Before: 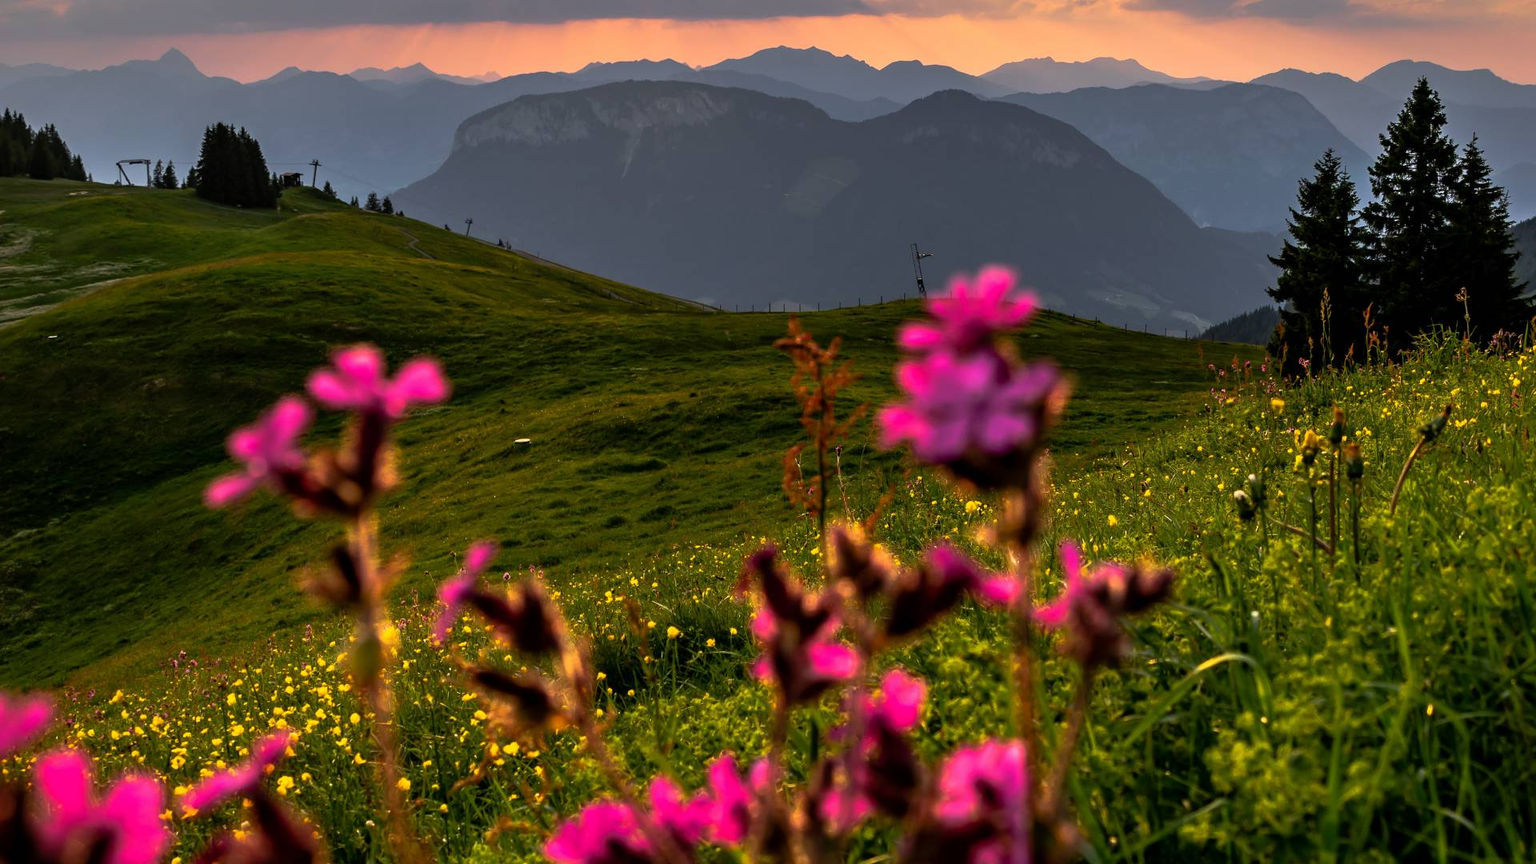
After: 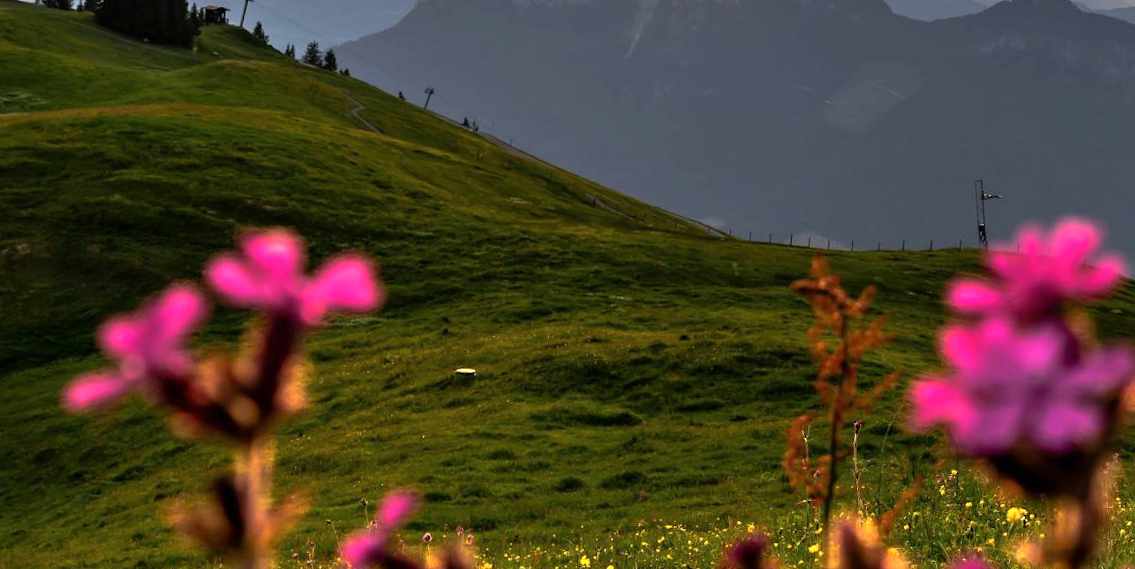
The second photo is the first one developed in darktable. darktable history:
exposure: exposure 0.3 EV, compensate exposure bias true, compensate highlight preservation false
contrast brightness saturation: saturation -0.043
crop and rotate: angle -6.33°, left 2.202%, top 6.639%, right 27.409%, bottom 30.621%
